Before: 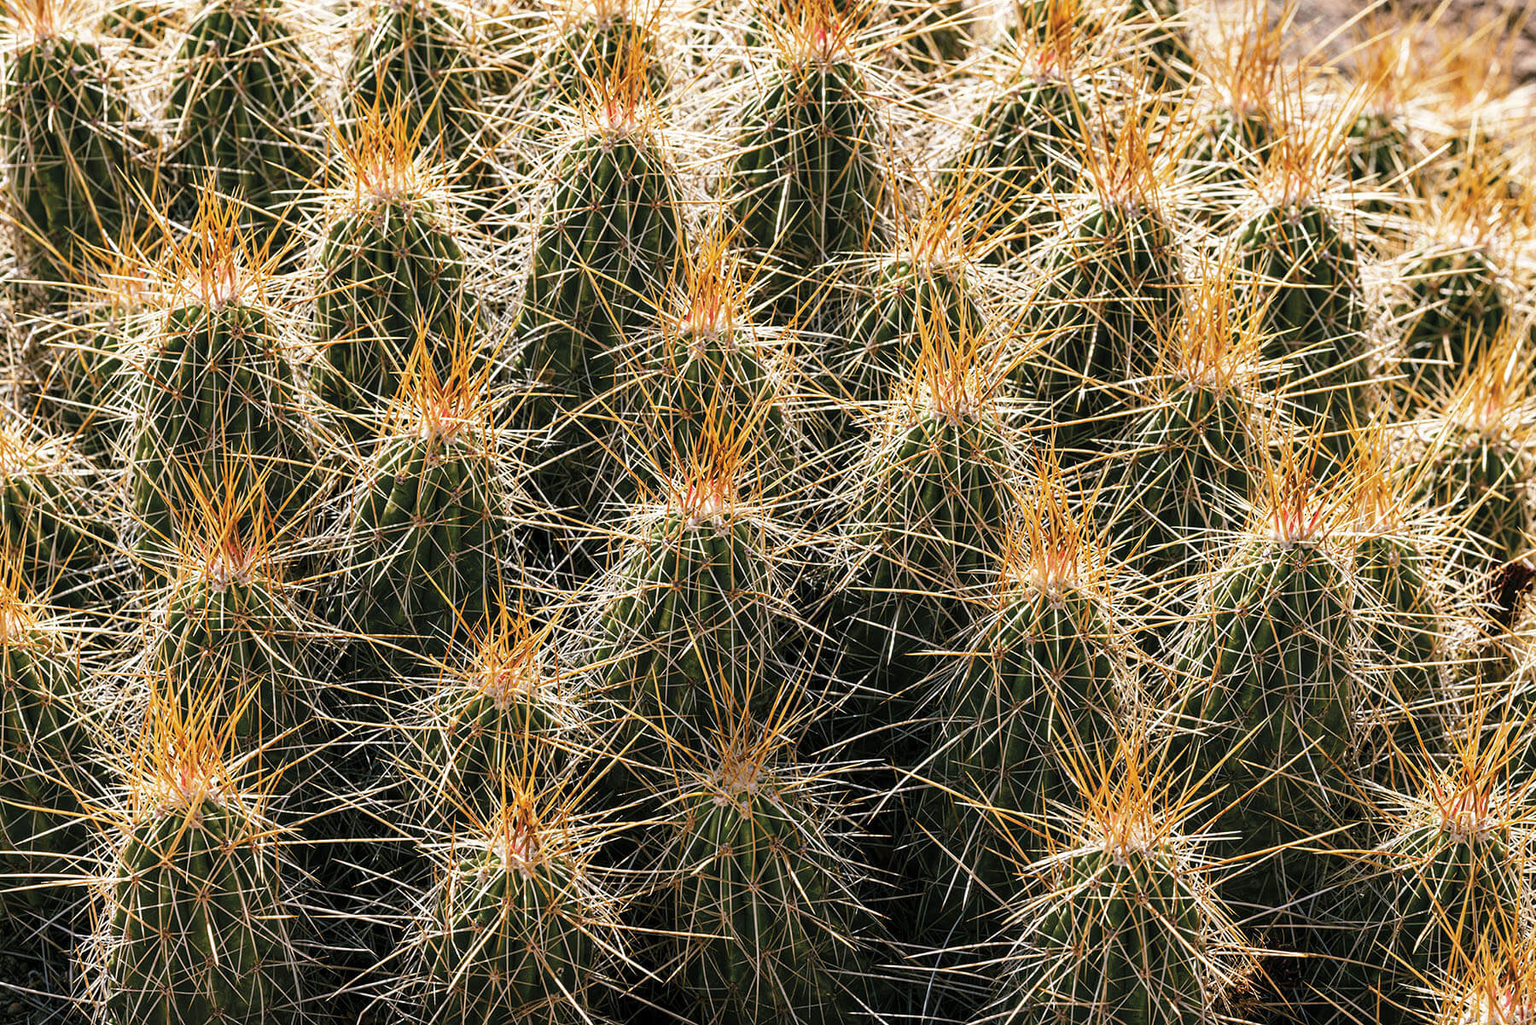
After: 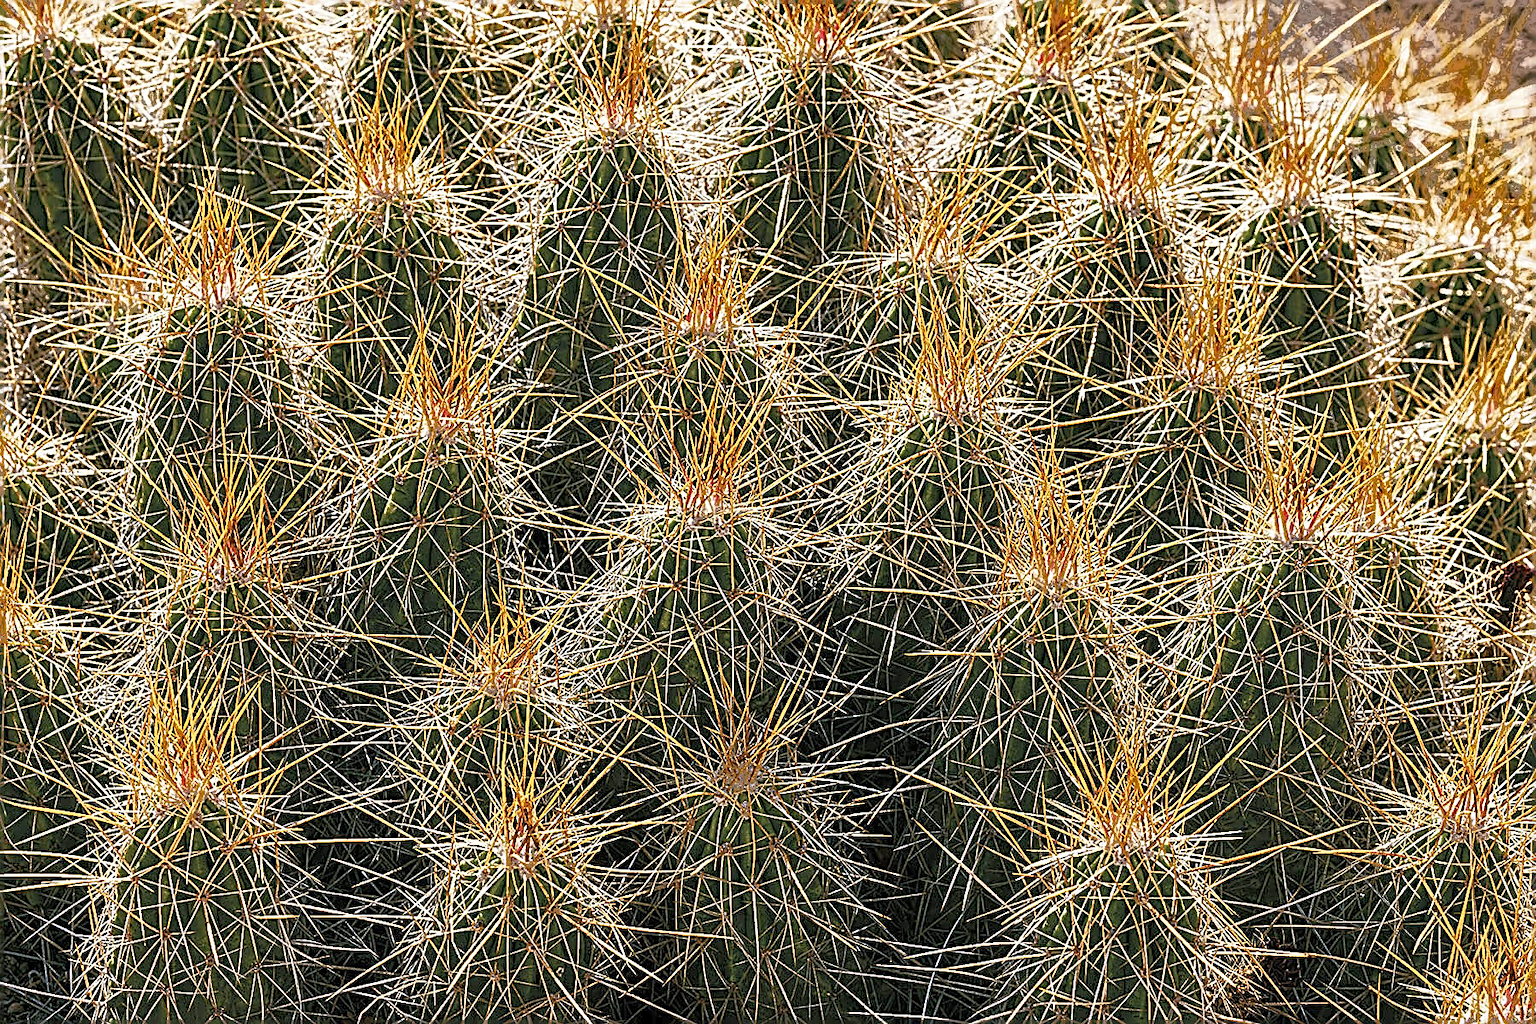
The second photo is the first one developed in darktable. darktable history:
fill light: exposure -0.73 EV, center 0.69, width 2.2
rgb curve: curves: ch0 [(0, 0) (0.072, 0.166) (0.217, 0.293) (0.414, 0.42) (1, 1)], compensate middle gray true, preserve colors basic power
sharpen: amount 1.861
